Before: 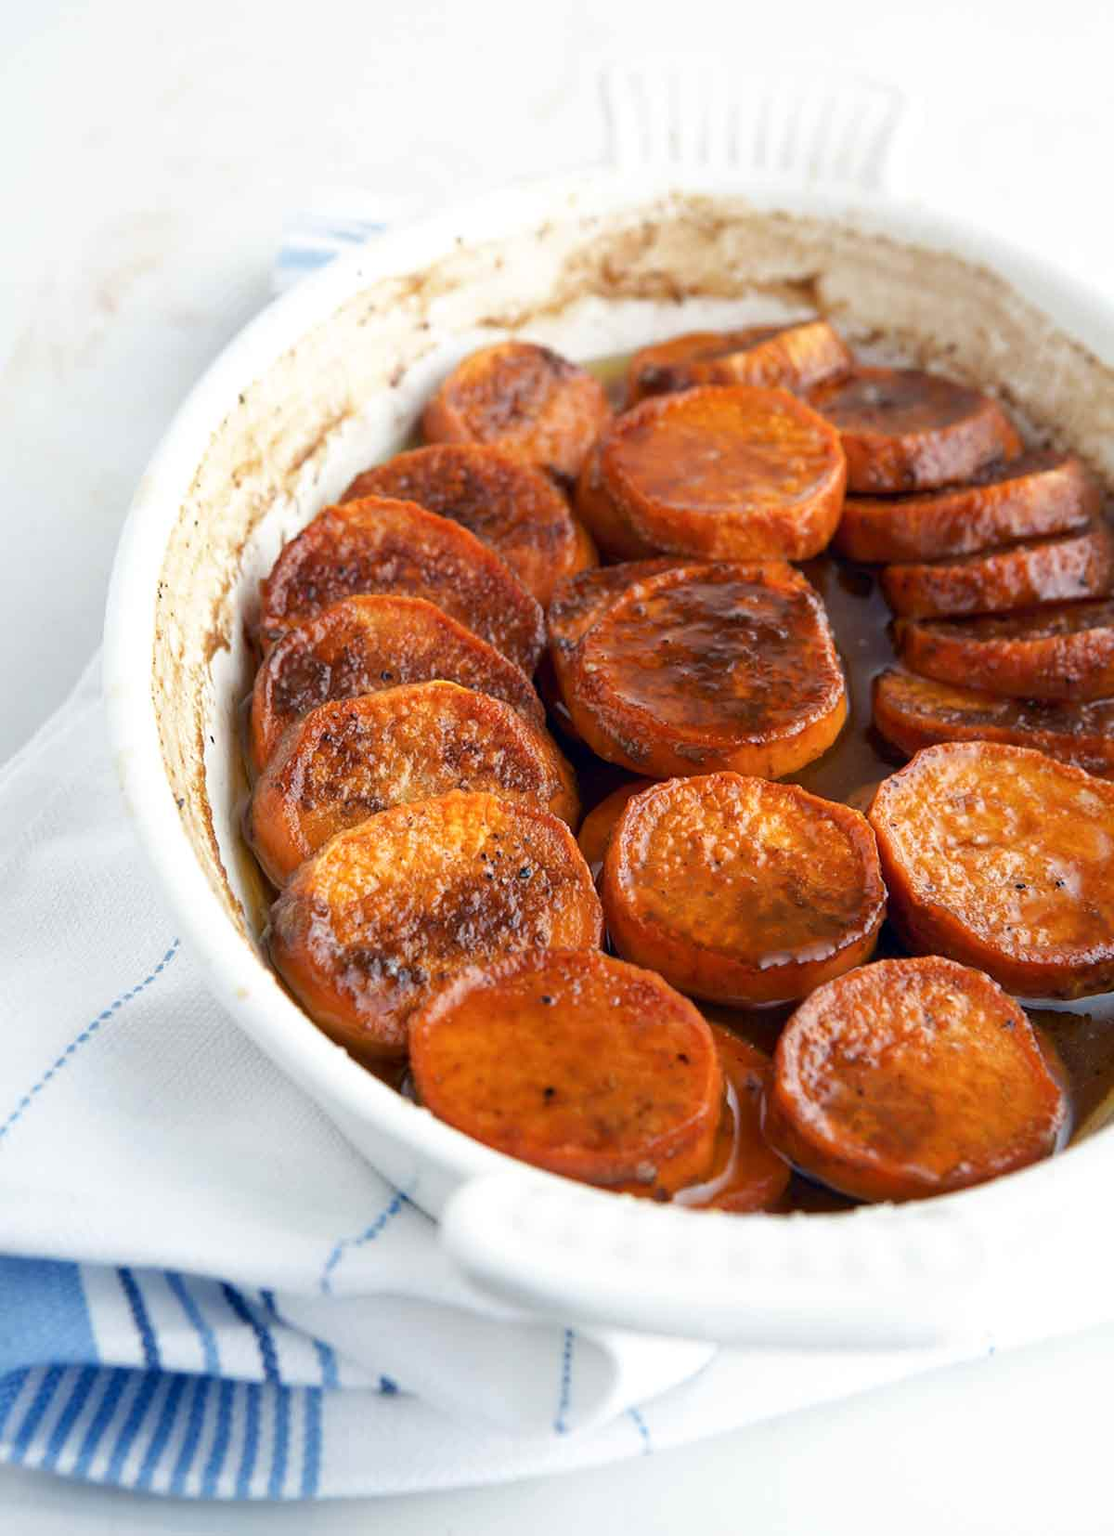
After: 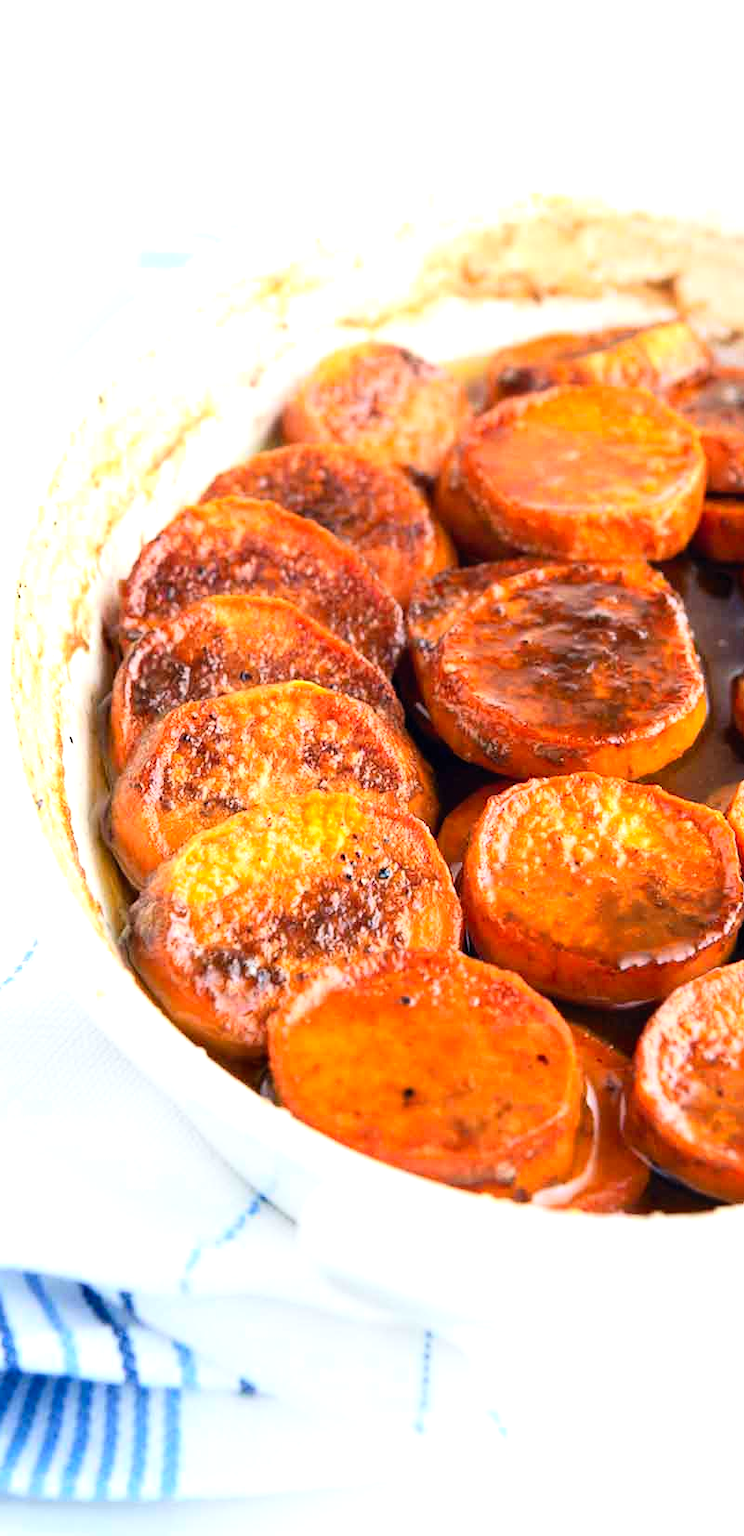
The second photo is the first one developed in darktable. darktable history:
contrast brightness saturation: contrast 0.203, brightness 0.162, saturation 0.222
crop and rotate: left 12.691%, right 20.543%
tone equalizer: -8 EV -0.785 EV, -7 EV -0.717 EV, -6 EV -0.585 EV, -5 EV -0.401 EV, -3 EV 0.398 EV, -2 EV 0.6 EV, -1 EV 0.701 EV, +0 EV 0.749 EV
